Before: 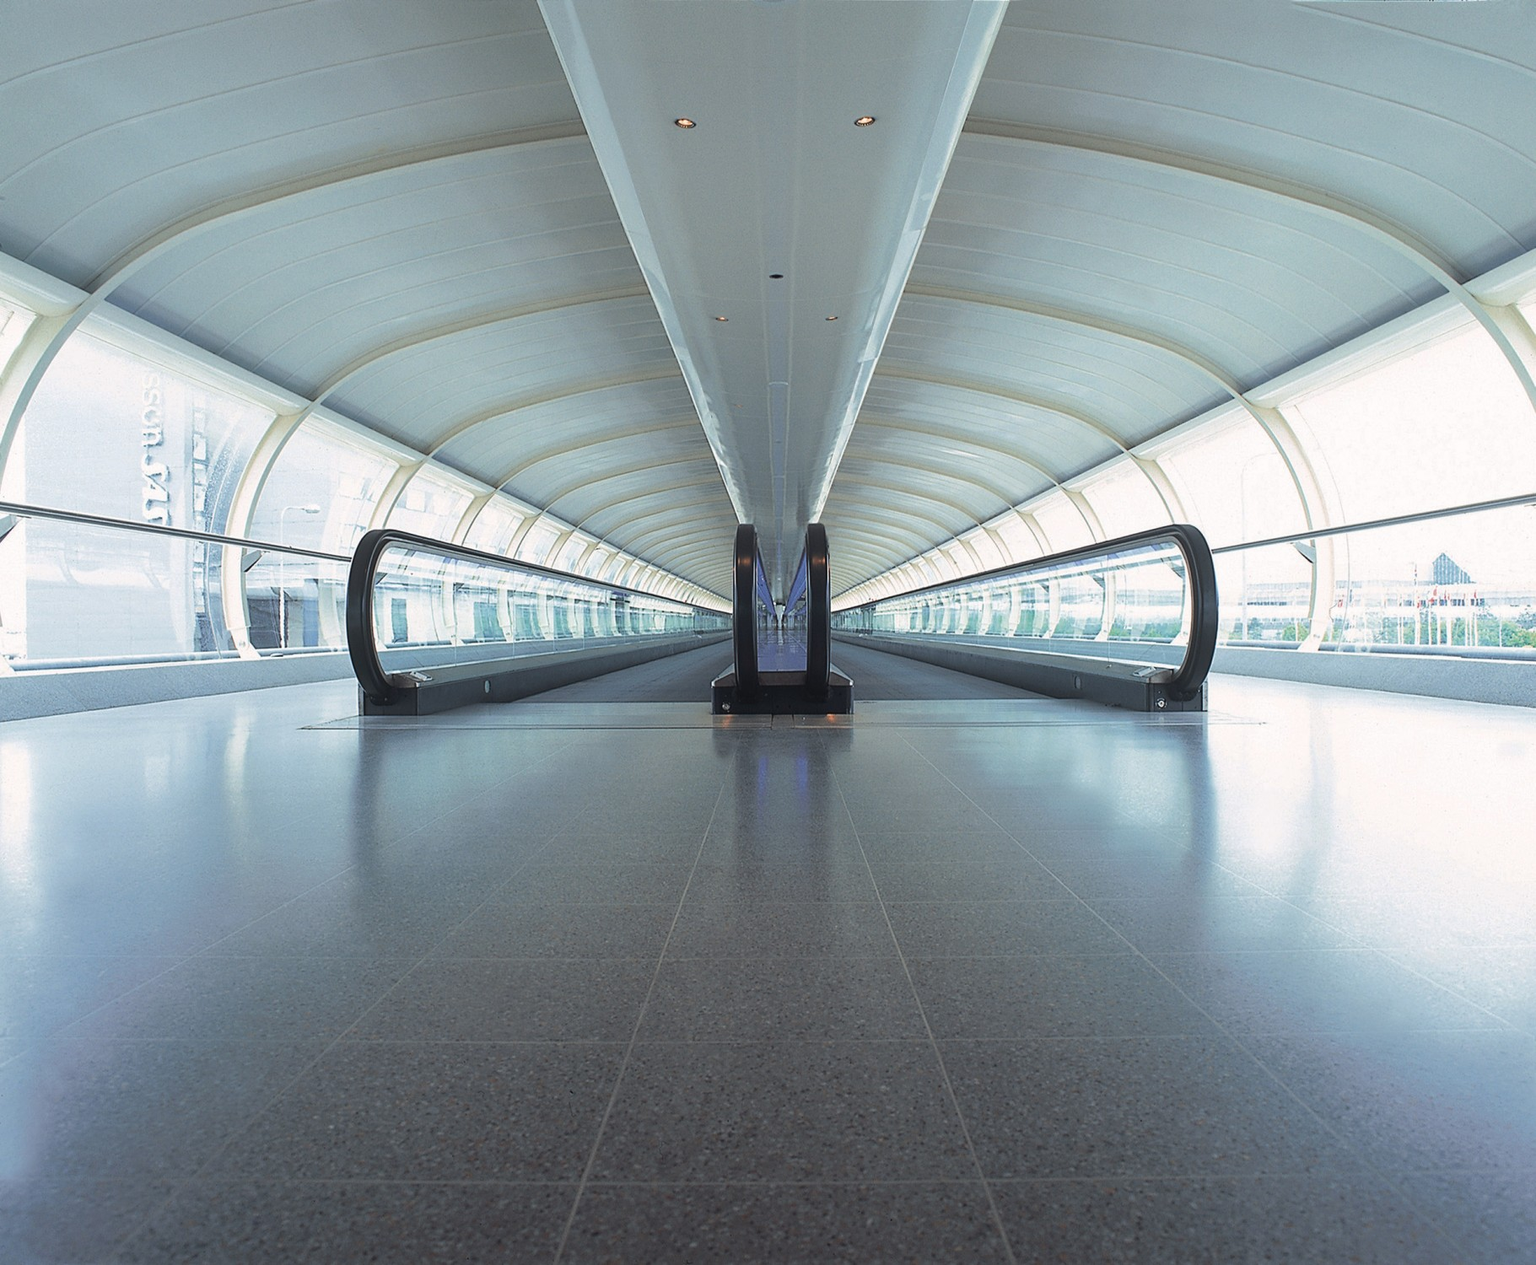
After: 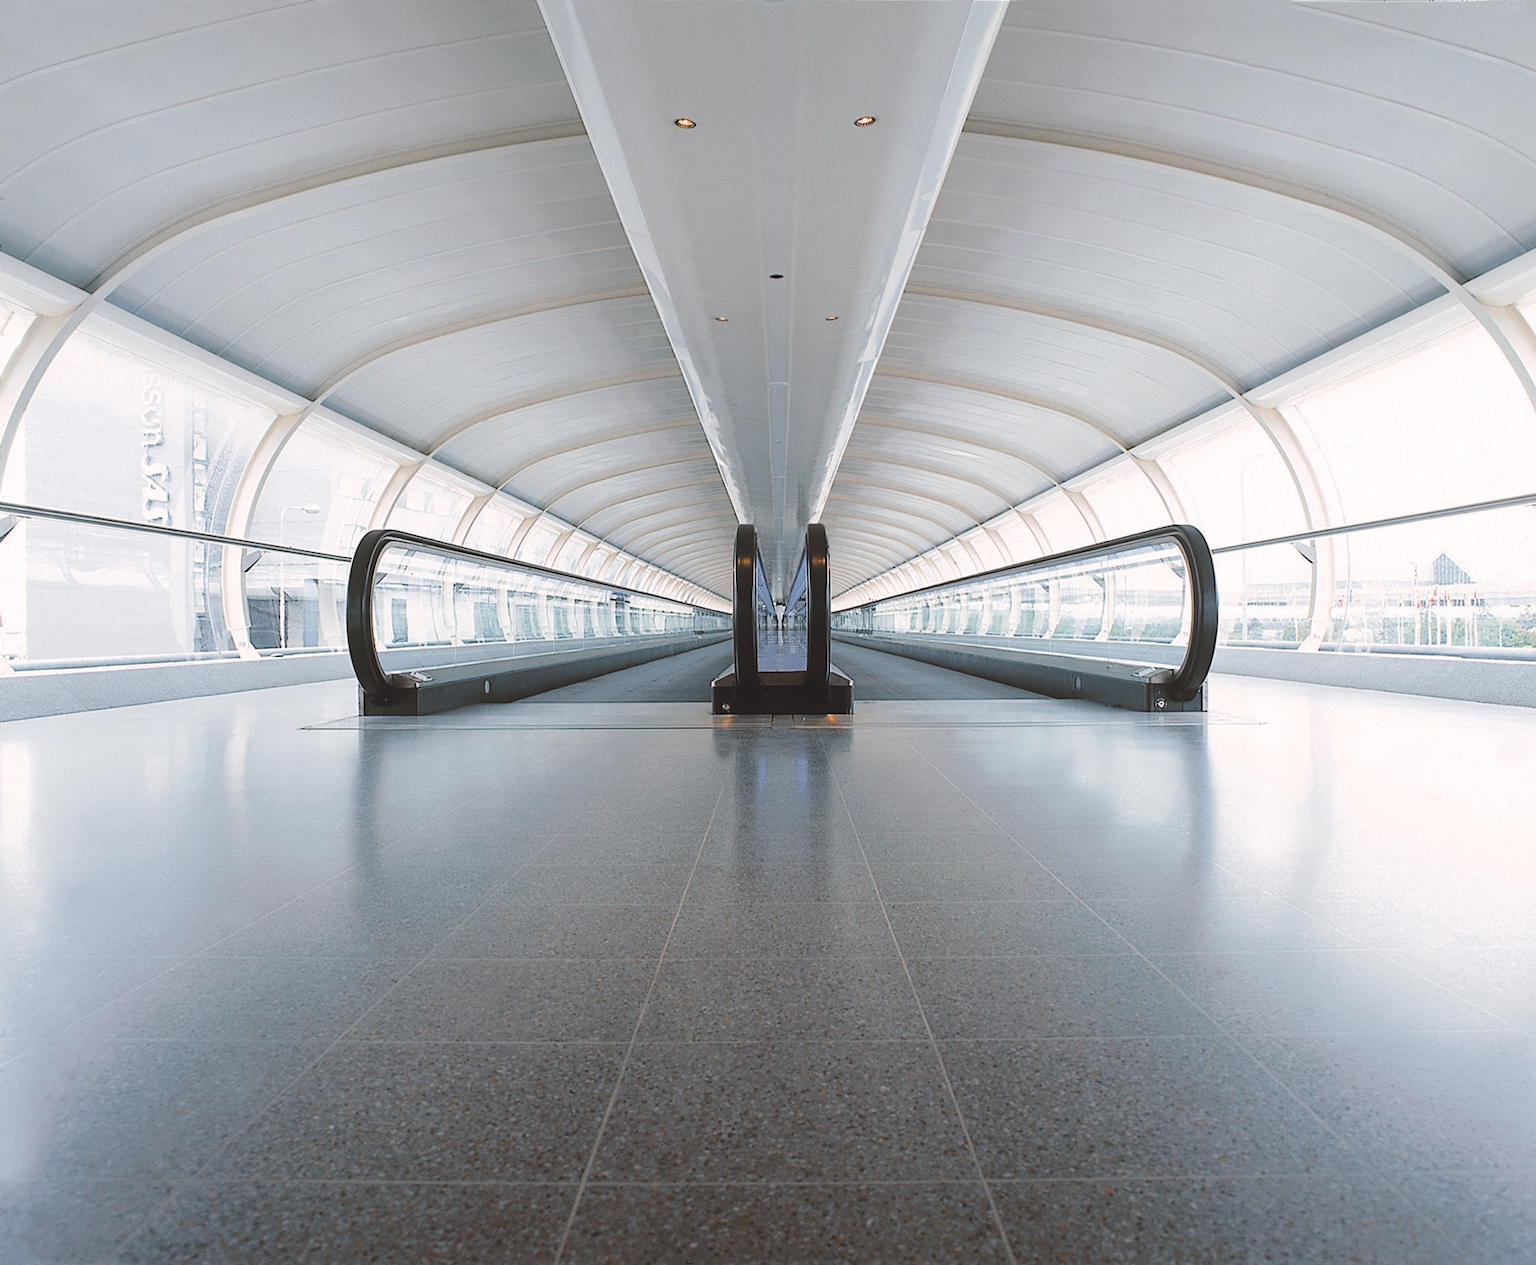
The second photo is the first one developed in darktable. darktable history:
tone curve: curves: ch0 [(0, 0) (0.003, 0.09) (0.011, 0.095) (0.025, 0.097) (0.044, 0.108) (0.069, 0.117) (0.1, 0.129) (0.136, 0.151) (0.177, 0.185) (0.224, 0.229) (0.277, 0.299) (0.335, 0.379) (0.399, 0.469) (0.468, 0.55) (0.543, 0.629) (0.623, 0.702) (0.709, 0.775) (0.801, 0.85) (0.898, 0.91) (1, 1)], preserve colors none
color look up table: target L [93.4, 92.13, 90.91, 85.77, 90.44, 78.08, 72.64, 67.78, 61.43, 50.78, 43.12, 22.38, 200.62, 87.02, 74.72, 65.79, 67.61, 63.05, 59.36, 51.59, 47.75, 42.81, 42.74, 29.48, 17.43, 1.28, 88.5, 88.26, 79.59, 80.4, 64.84, 77.24, 69.62, 50.99, 46.04, 45.13, 45.47, 54.54, 33.17, 29.45, 33.72, 12.86, 9.16, 92.33, 77.96, 71.41, 68.48, 43.79, 18], target a [-19.72, -17.87, -6.728, -32.28, -9.18, -27.5, -22.1, -18.75, -47.7, -24.73, -18.2, -21.76, 0, 11.94, 3.138, 29.8, 46.59, 31.11, 50.95, 59.49, 29.98, 29.22, 60.43, 1.226, 28.71, 6.095, 7.683, 20.26, 11.59, 35.57, -0.874, 37.31, 8.987, 71.52, 30.95, 47.82, -4.233, 34.56, 0.913, 35.66, 14.91, 18.11, 19.5, -25.31, -15.01, -17.17, 0.463, -18.45, -11.15], target b [47.26, 22.99, 35.95, 27.16, -0.991, 9.435, 41.93, 15.4, 34.62, 5.049, 37.23, 25.45, 0, 18.81, 72.23, 43.57, 18.62, 16.53, 62.56, 13.92, 50.03, 47.47, 60.45, 44.64, 29.53, 1.725, -7.244, -9.685, -25.27, -21.83, -23.84, -26.62, -40.3, -1.73, -15.01, -26.38, -42.01, -49.71, 2.499, -1.525, -60.2, 1.372, -38.41, -7.189, -29.85, -6.809, -1.701, -22.31, 3.967], num patches 49
